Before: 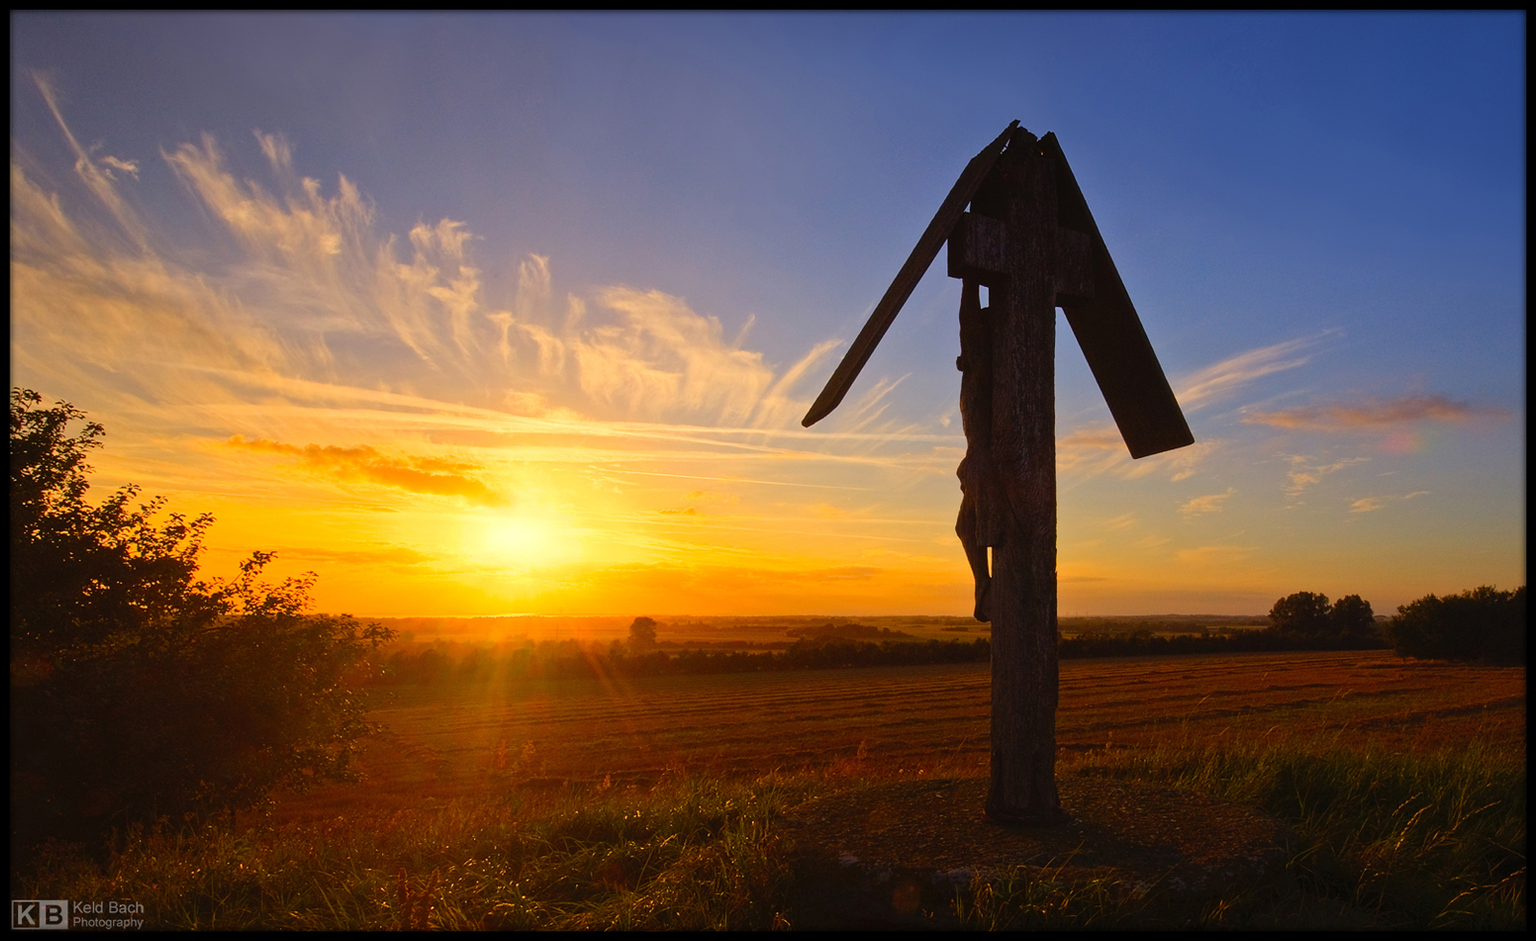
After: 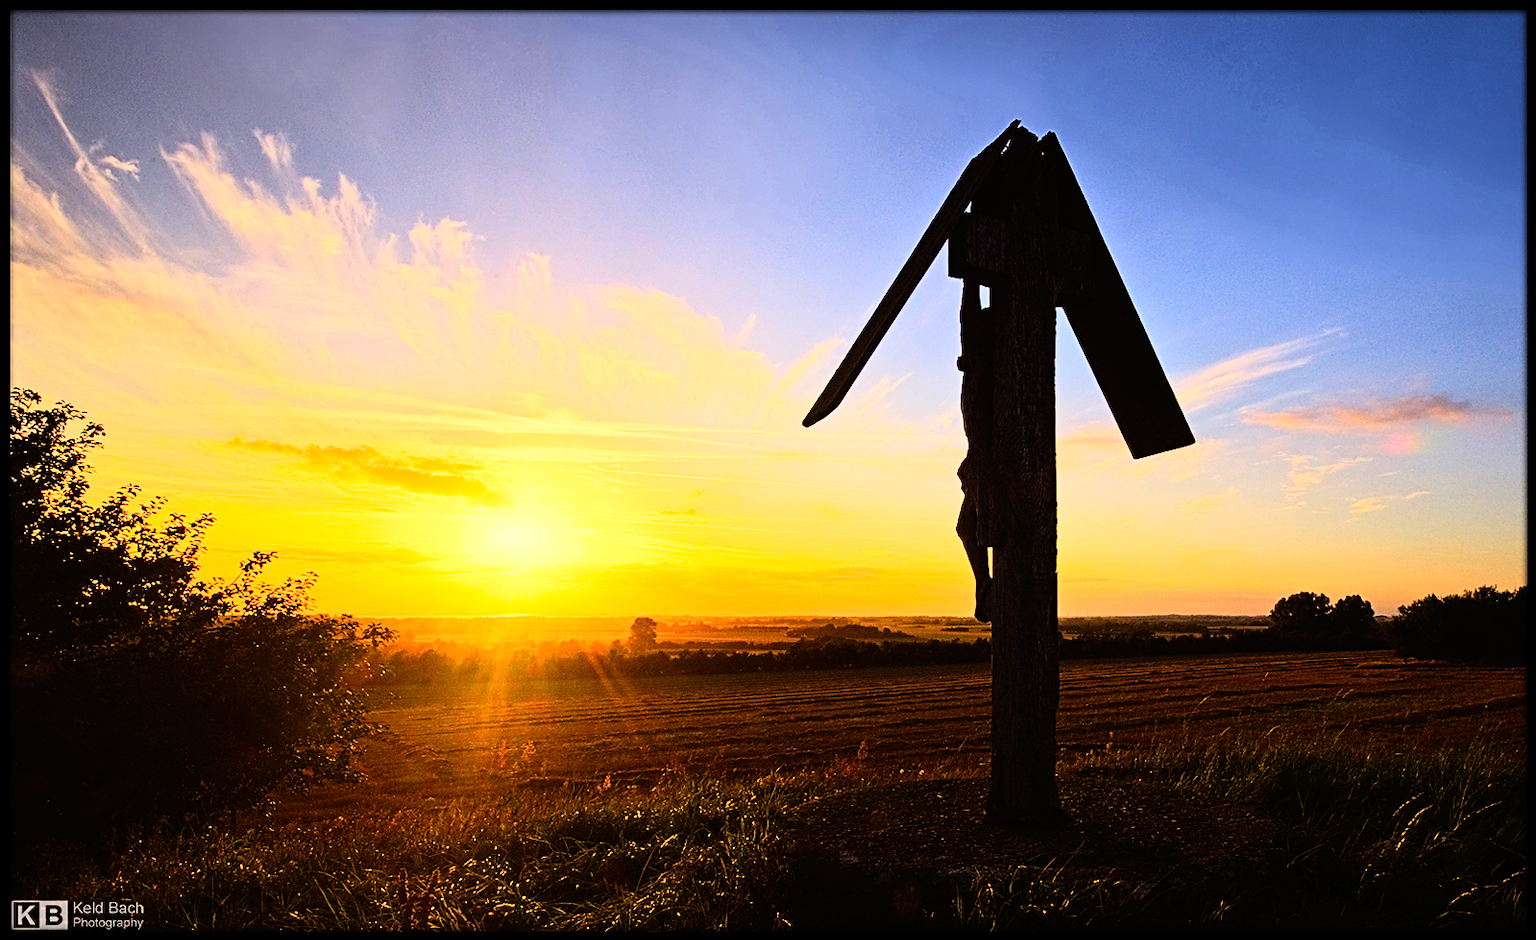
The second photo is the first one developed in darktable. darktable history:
rgb curve: curves: ch0 [(0, 0) (0.21, 0.15) (0.24, 0.21) (0.5, 0.75) (0.75, 0.96) (0.89, 0.99) (1, 1)]; ch1 [(0, 0.02) (0.21, 0.13) (0.25, 0.2) (0.5, 0.67) (0.75, 0.9) (0.89, 0.97) (1, 1)]; ch2 [(0, 0.02) (0.21, 0.13) (0.25, 0.2) (0.5, 0.67) (0.75, 0.9) (0.89, 0.97) (1, 1)], compensate middle gray true
sharpen: radius 3.119
